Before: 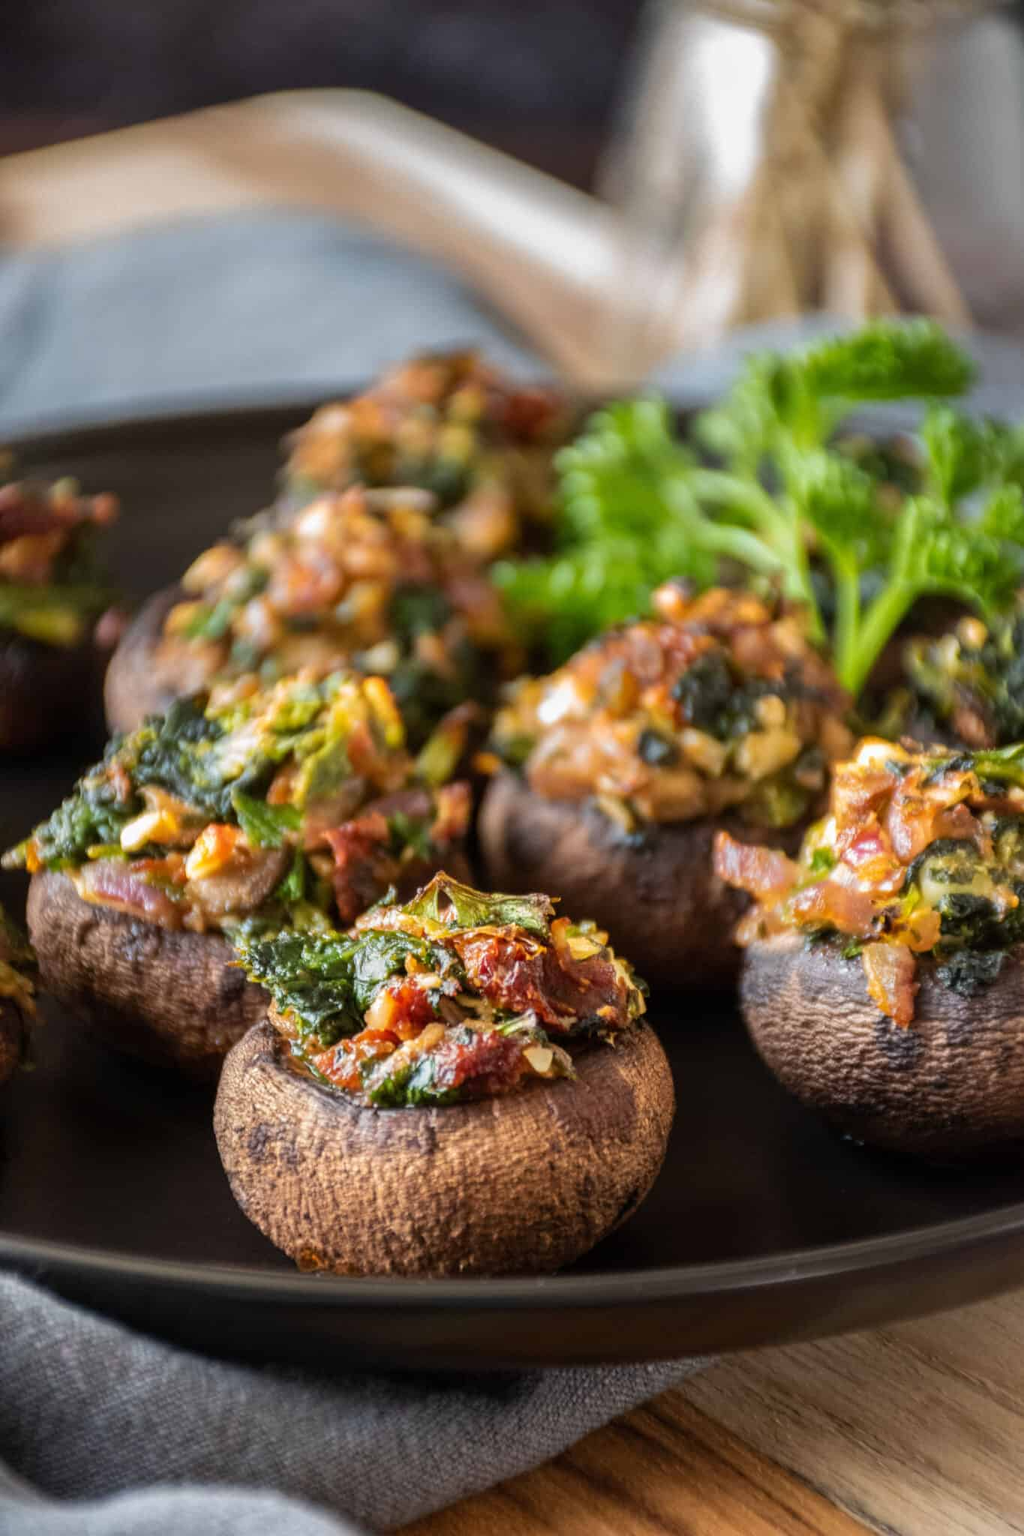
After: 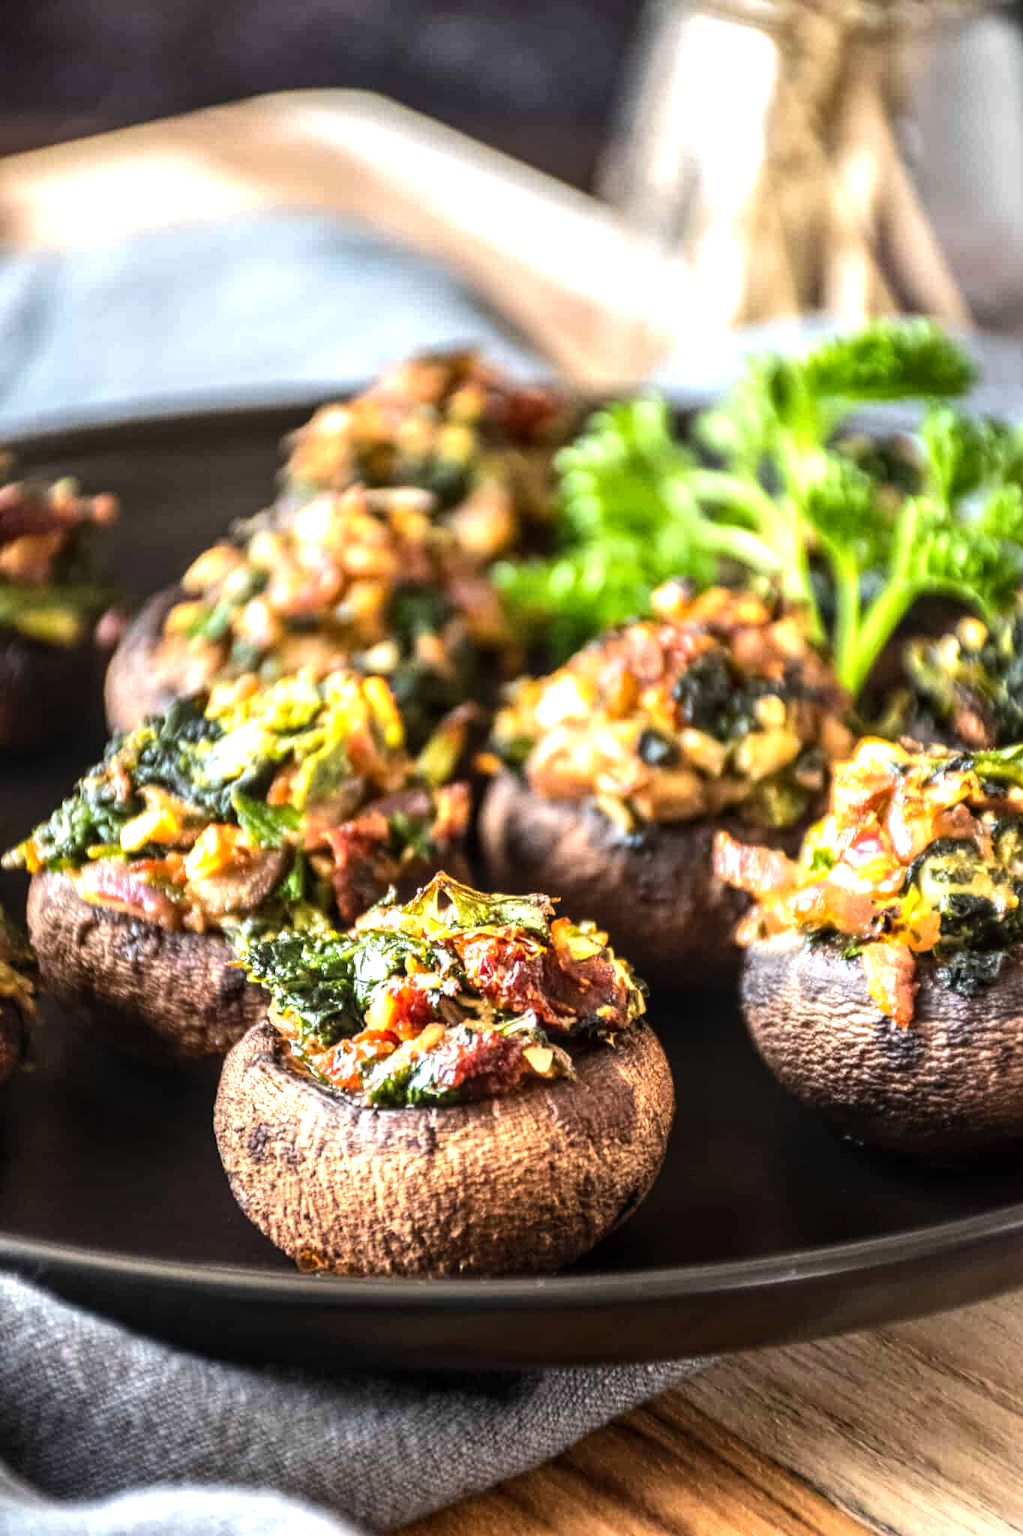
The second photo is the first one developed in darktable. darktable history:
exposure: exposure 0.609 EV, compensate highlight preservation false
tone equalizer: -8 EV -0.789 EV, -7 EV -0.666 EV, -6 EV -0.615 EV, -5 EV -0.383 EV, -3 EV 0.396 EV, -2 EV 0.6 EV, -1 EV 0.686 EV, +0 EV 0.751 EV, edges refinement/feathering 500, mask exposure compensation -1.57 EV, preserve details no
local contrast: on, module defaults
